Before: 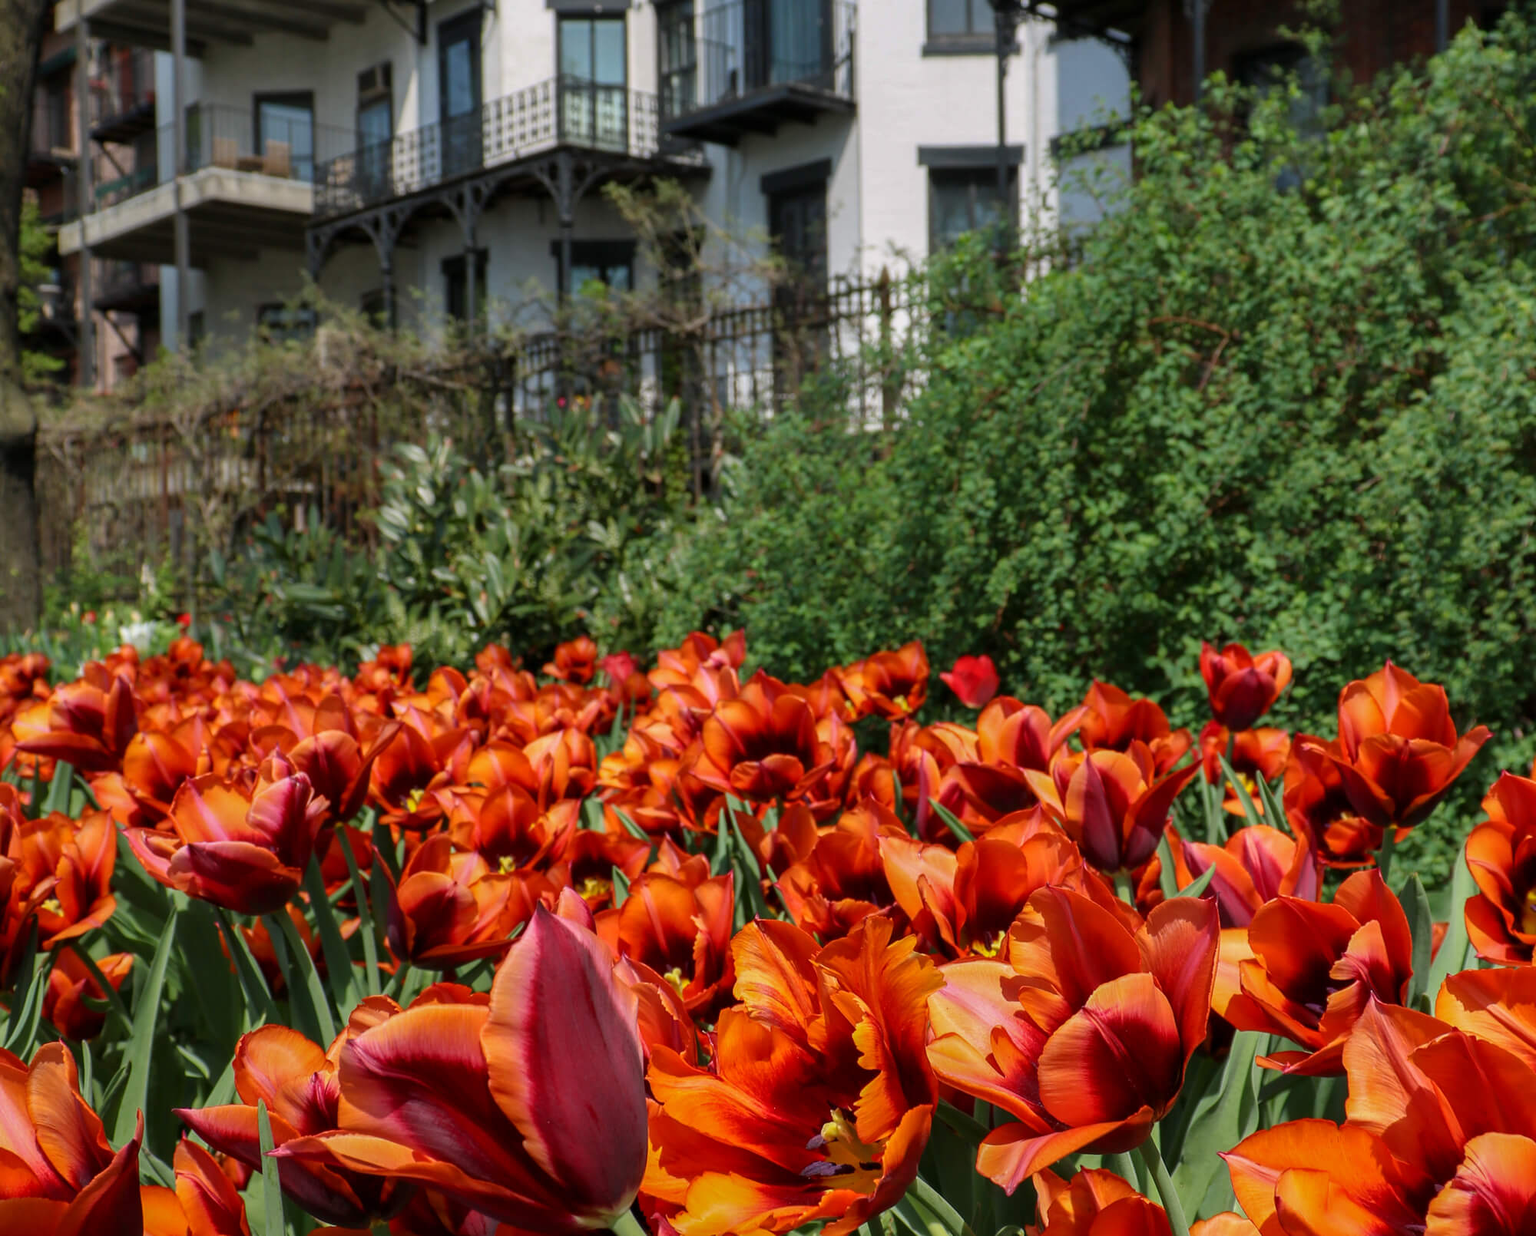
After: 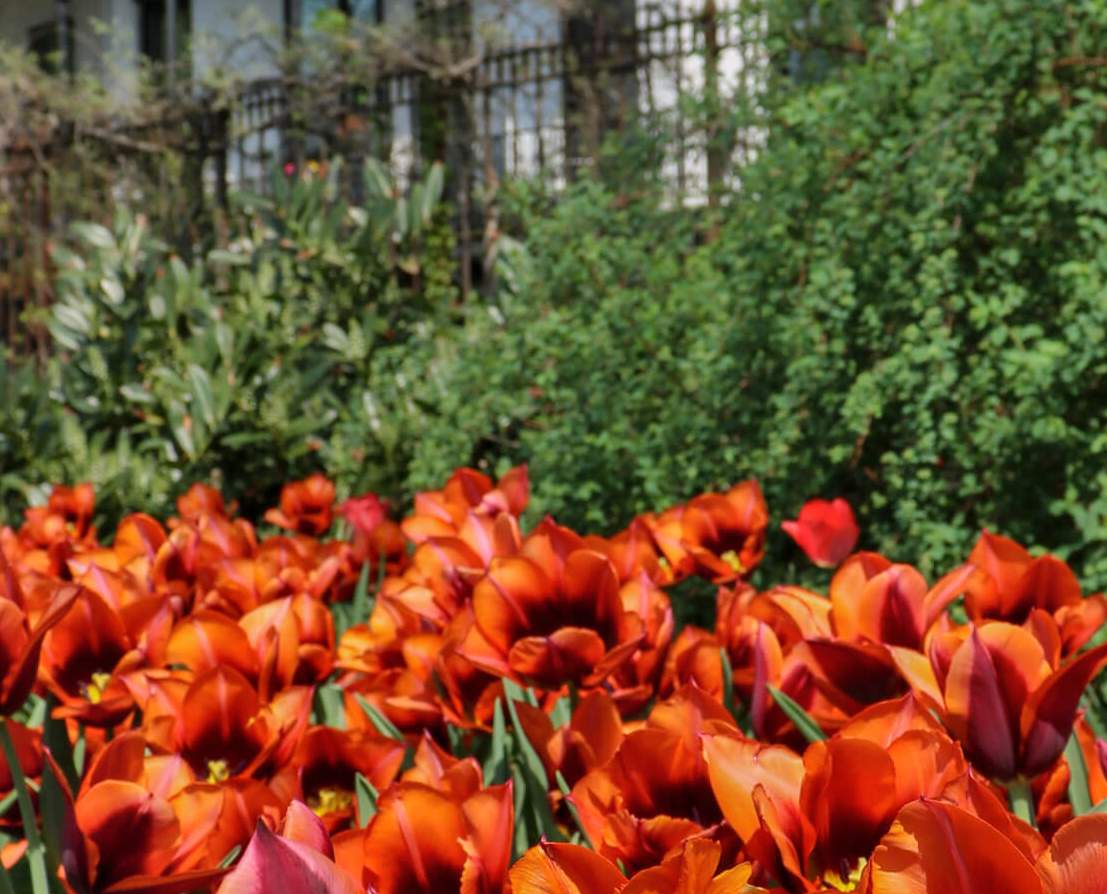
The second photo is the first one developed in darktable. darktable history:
crop and rotate: left 22.13%, top 22.092%, right 22.512%, bottom 22.324%
shadows and highlights: shadows 58.12, soften with gaussian
